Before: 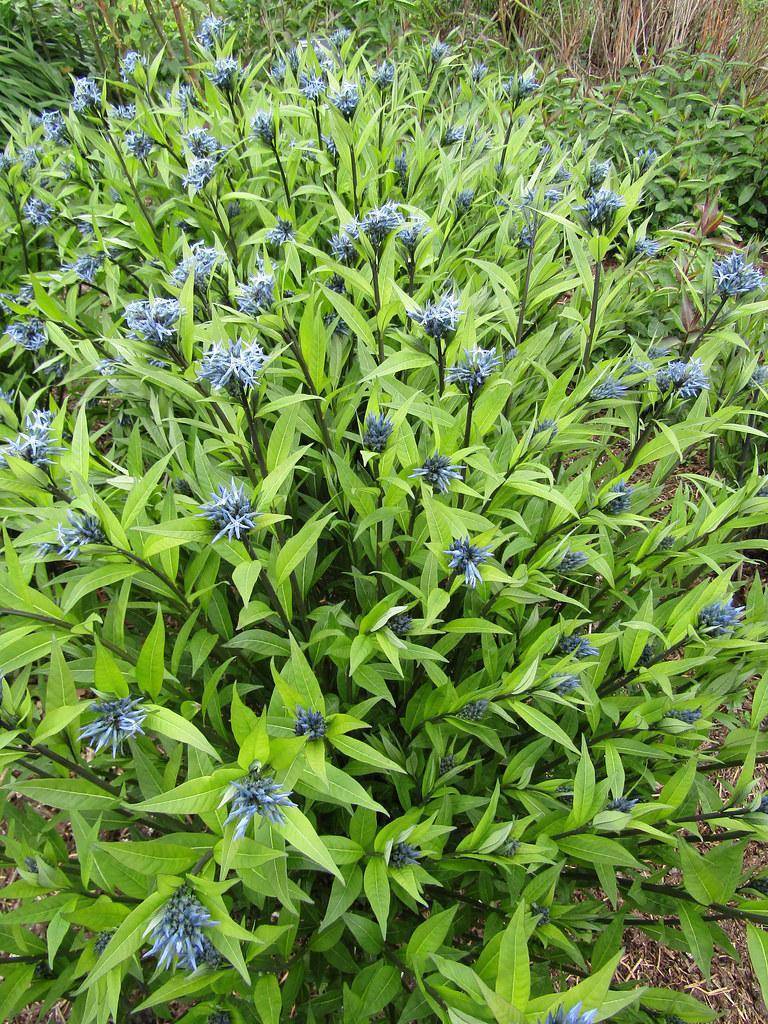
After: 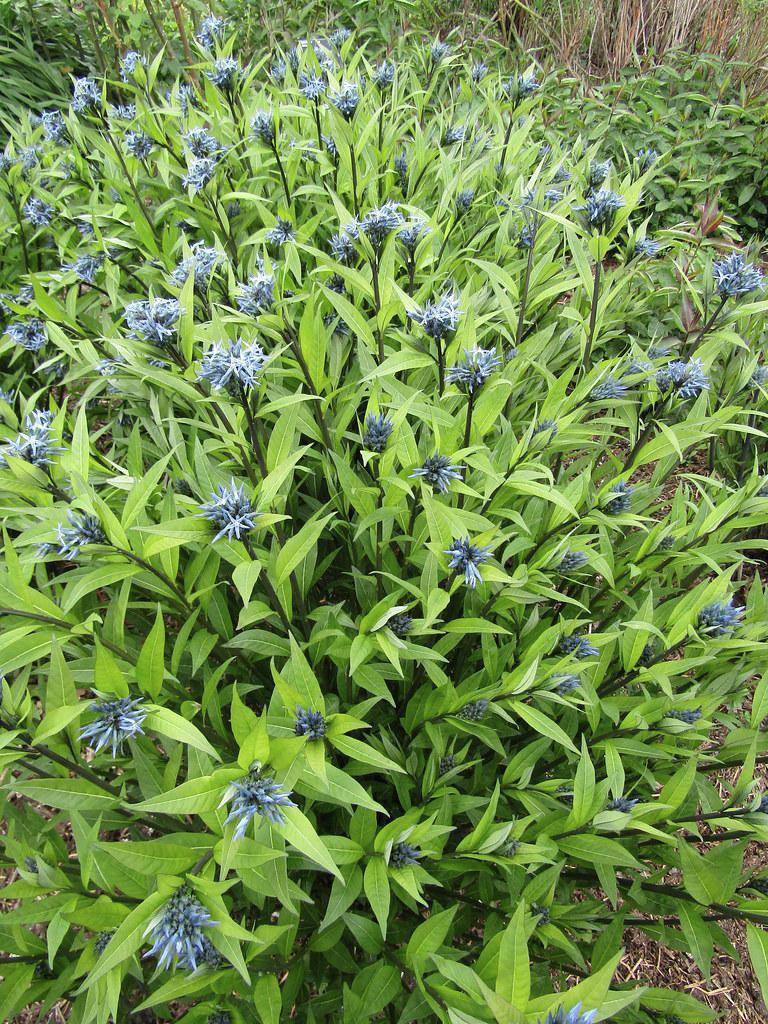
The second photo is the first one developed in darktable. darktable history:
contrast brightness saturation: saturation -0.088
